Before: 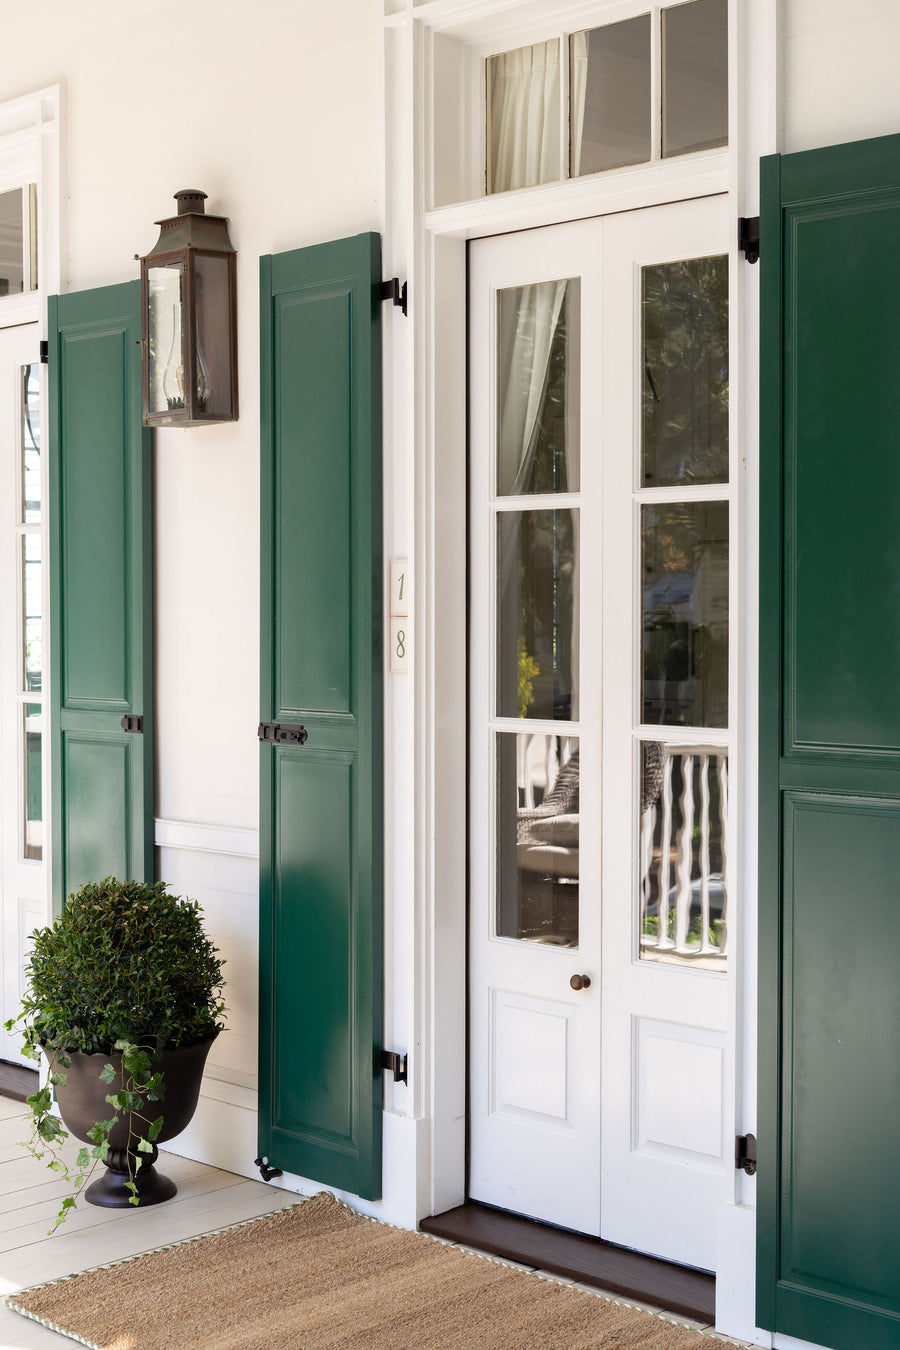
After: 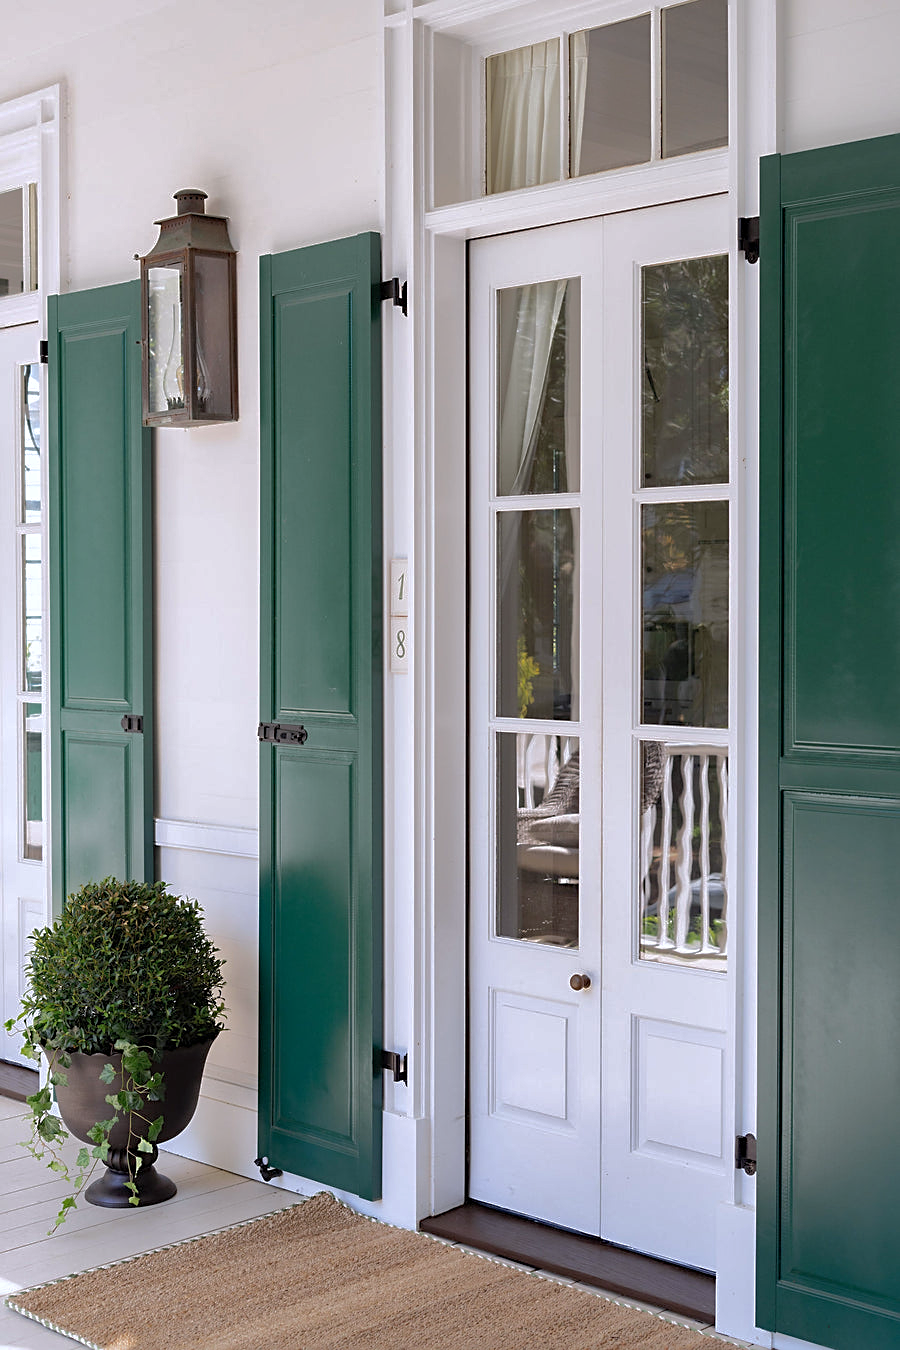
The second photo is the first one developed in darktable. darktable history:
color calibration: illuminant as shot in camera, x 0.358, y 0.373, temperature 4628.91 K
shadows and highlights: shadows 40, highlights -60
sharpen: on, module defaults
